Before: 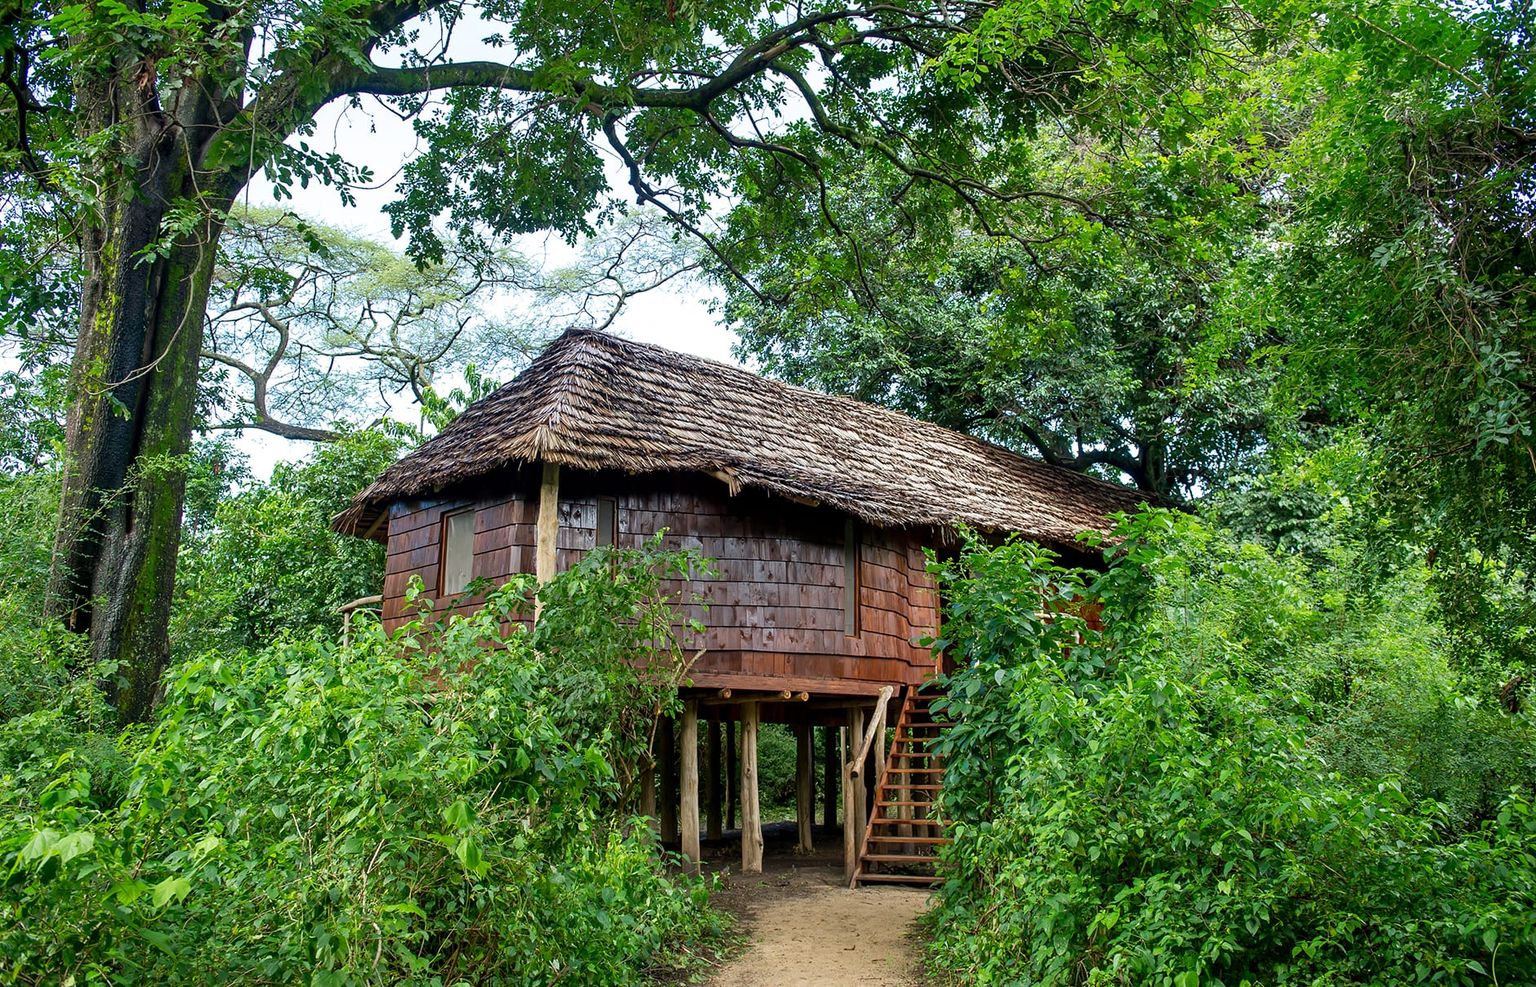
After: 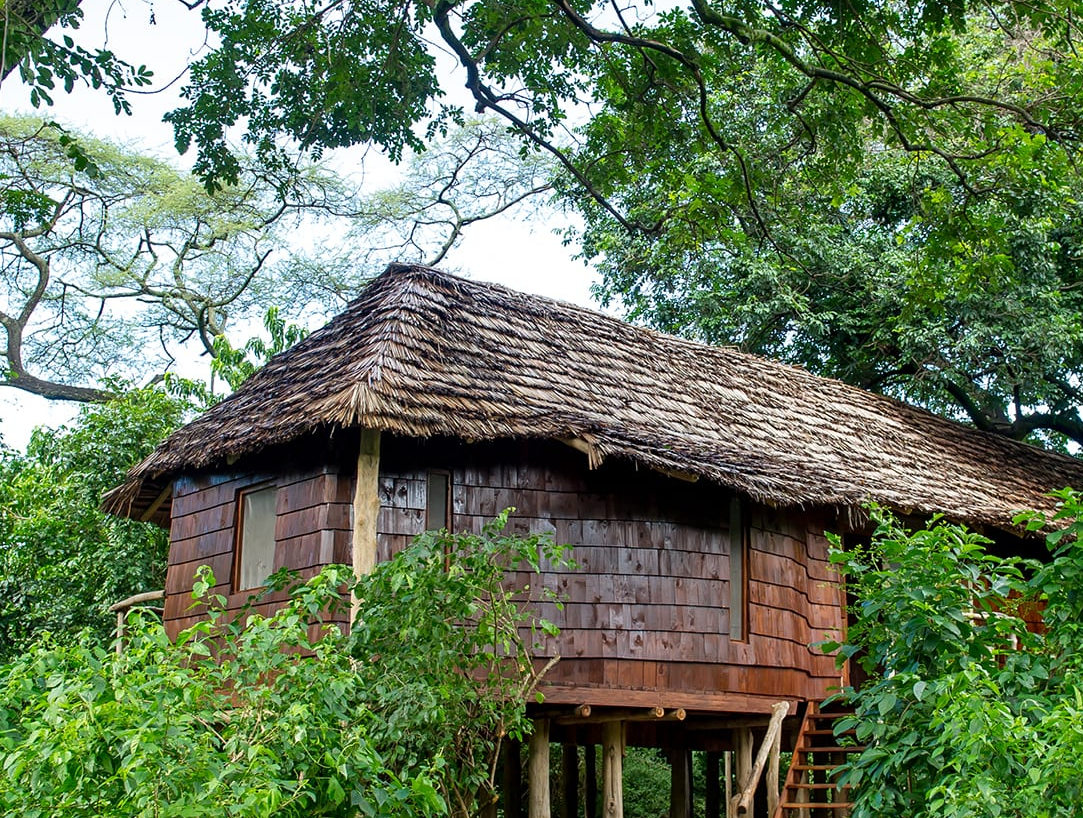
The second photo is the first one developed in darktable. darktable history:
crop: left 16.198%, top 11.501%, right 26.151%, bottom 20.75%
